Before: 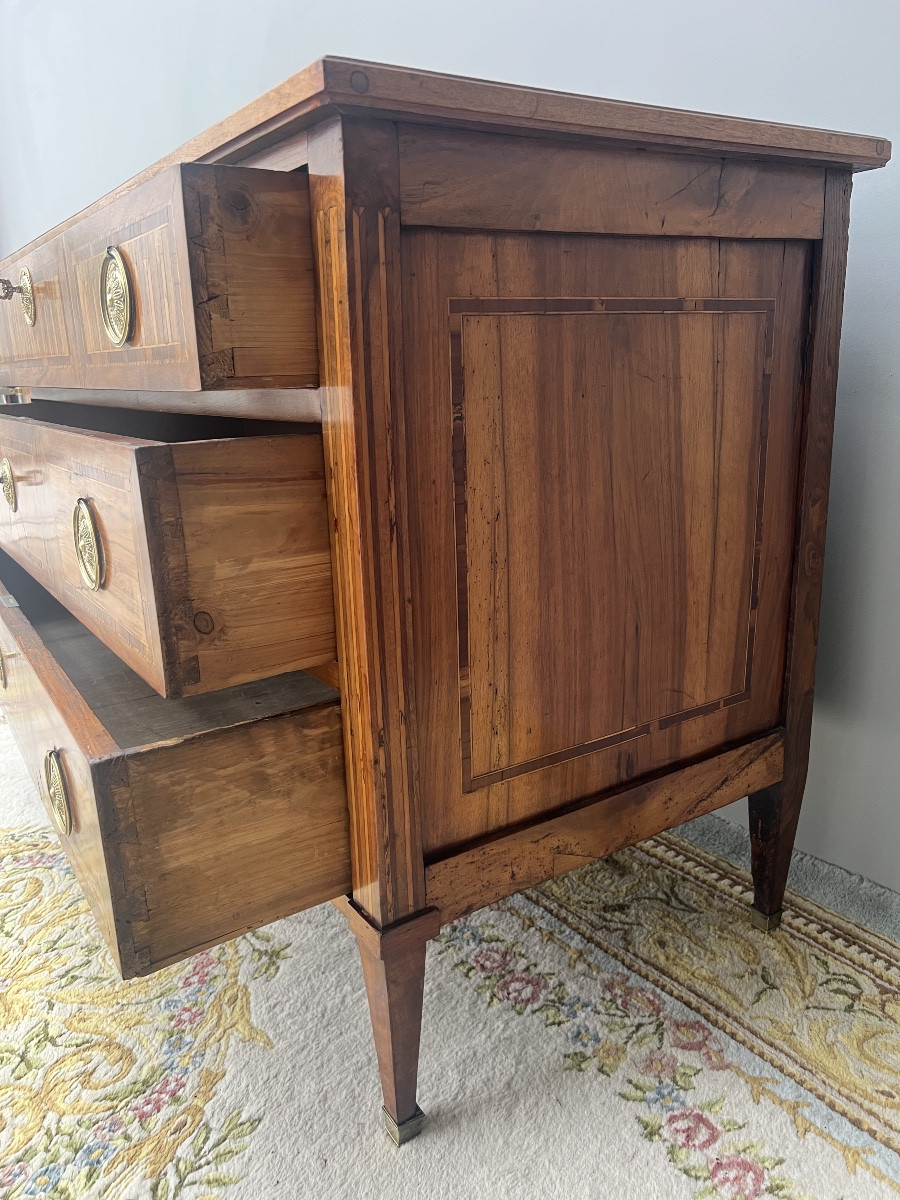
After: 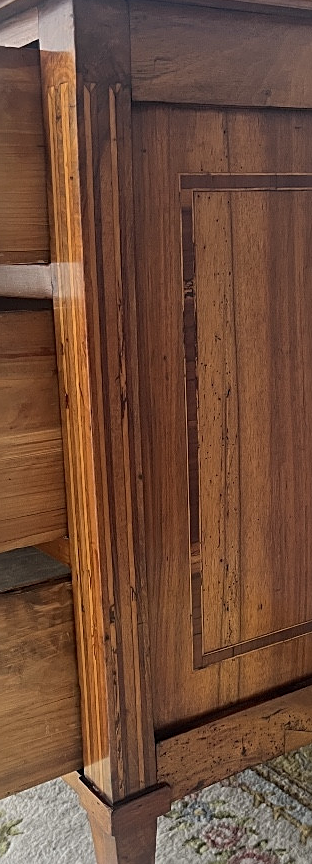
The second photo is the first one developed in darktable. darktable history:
crop and rotate: left 29.917%, top 10.405%, right 35.329%, bottom 17.577%
sharpen: on, module defaults
